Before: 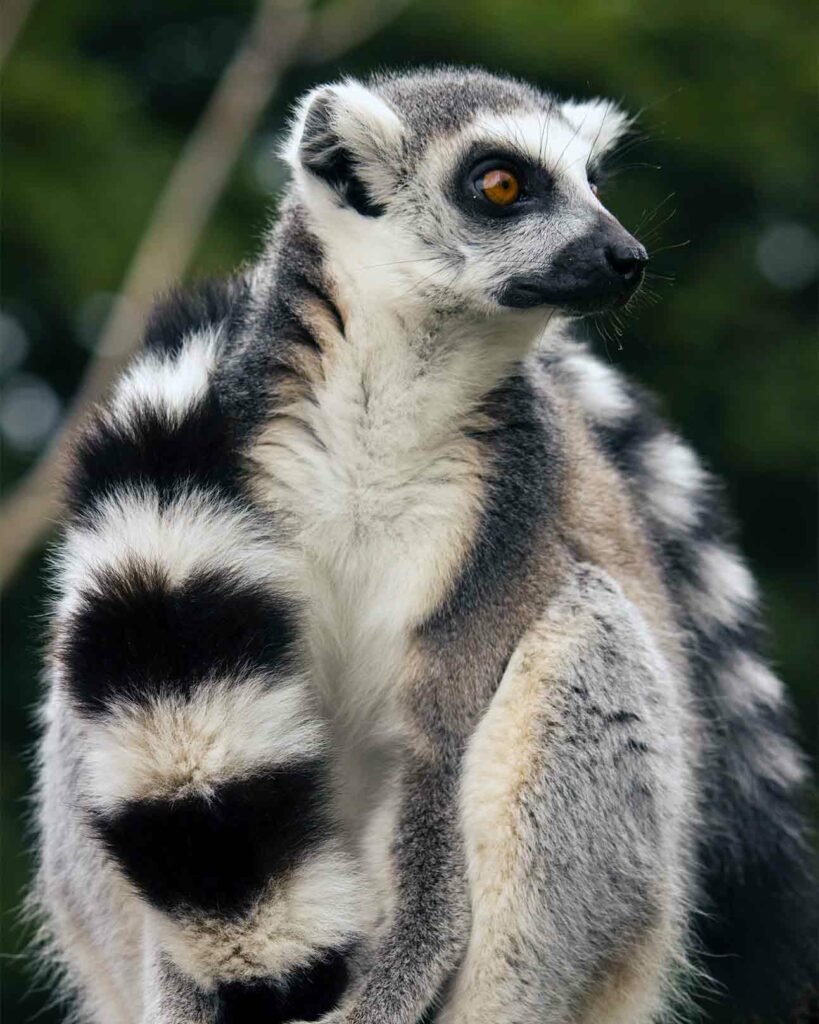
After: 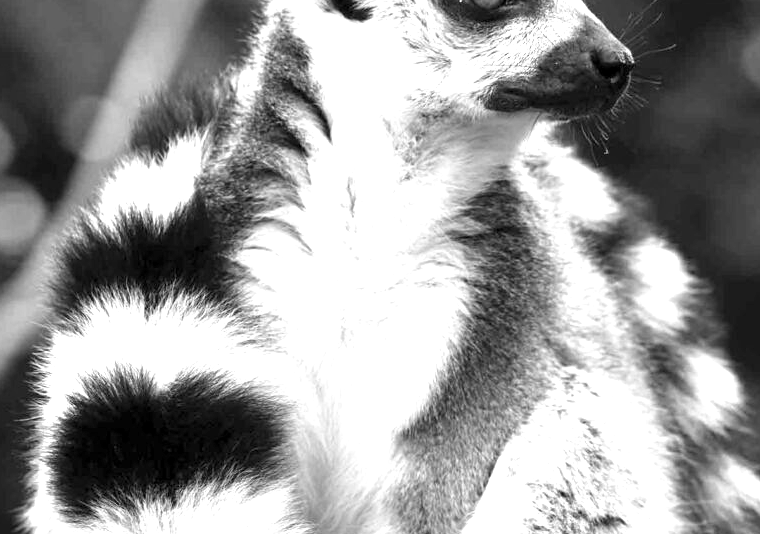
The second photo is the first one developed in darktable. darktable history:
exposure: black level correction 0.001, exposure 1.398 EV, compensate exposure bias true, compensate highlight preservation false
monochrome: on, module defaults
crop: left 1.744%, top 19.225%, right 5.069%, bottom 28.357%
